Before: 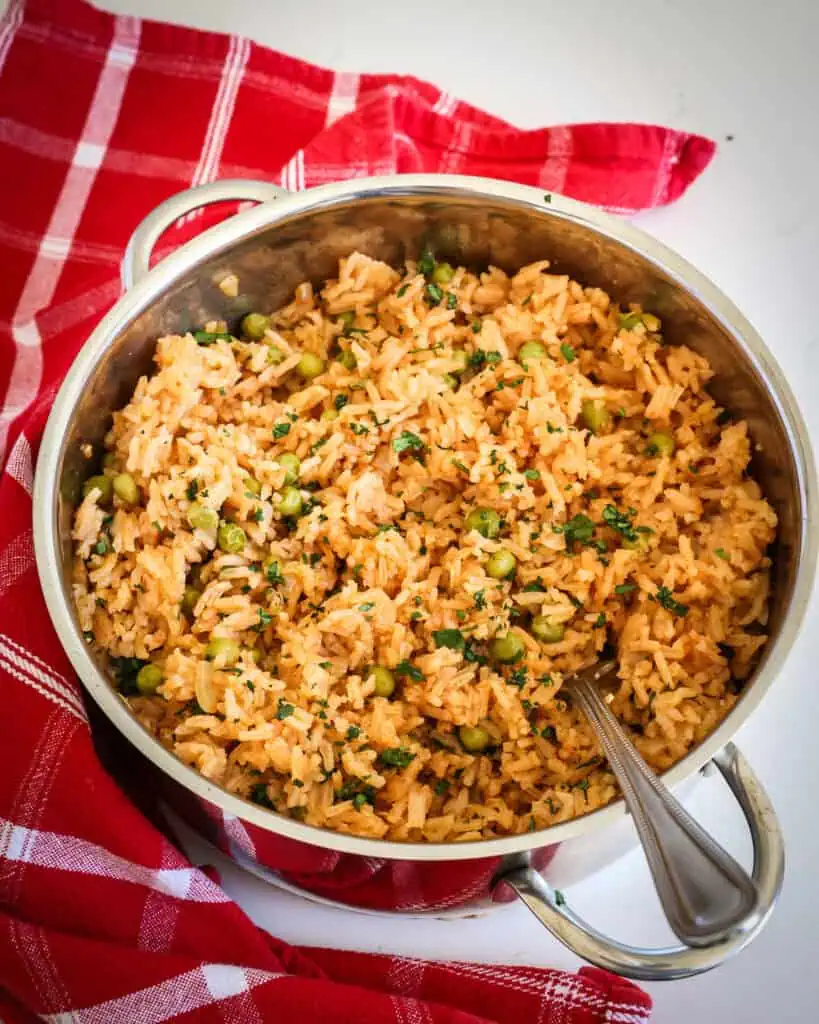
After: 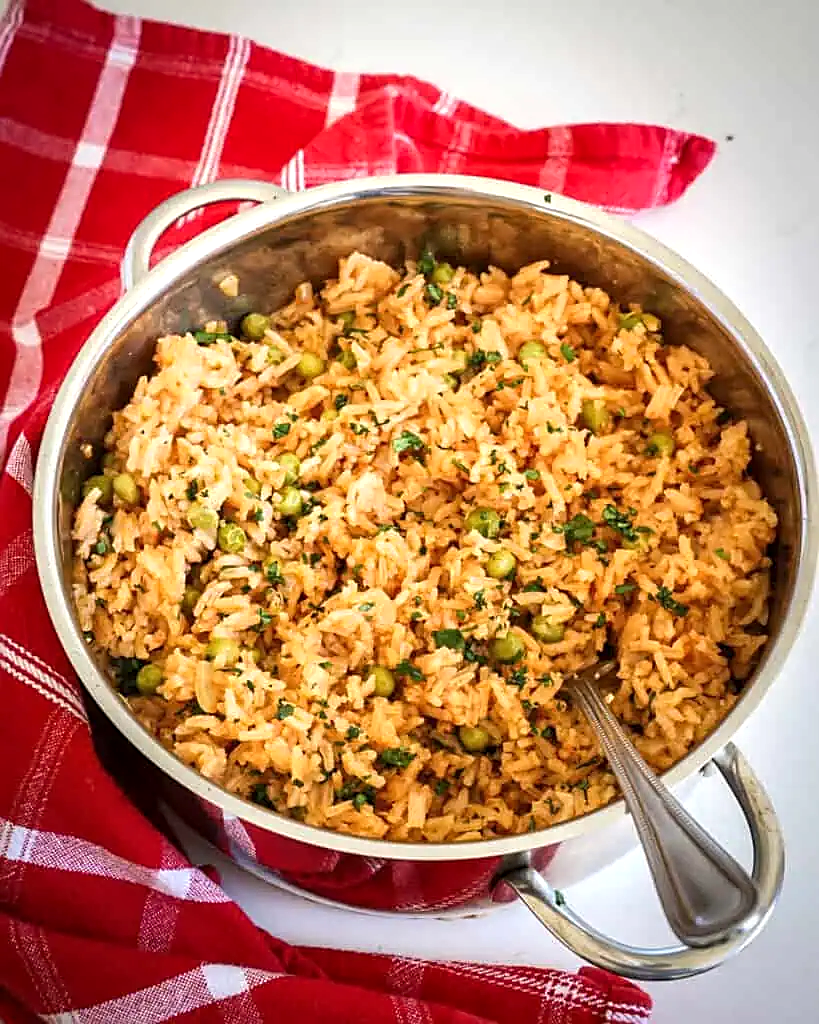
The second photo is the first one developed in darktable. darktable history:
sharpen: on, module defaults
local contrast: highlights 100%, shadows 100%, detail 120%, midtone range 0.2
exposure: exposure 0.2 EV, compensate highlight preservation false
tone equalizer: on, module defaults
